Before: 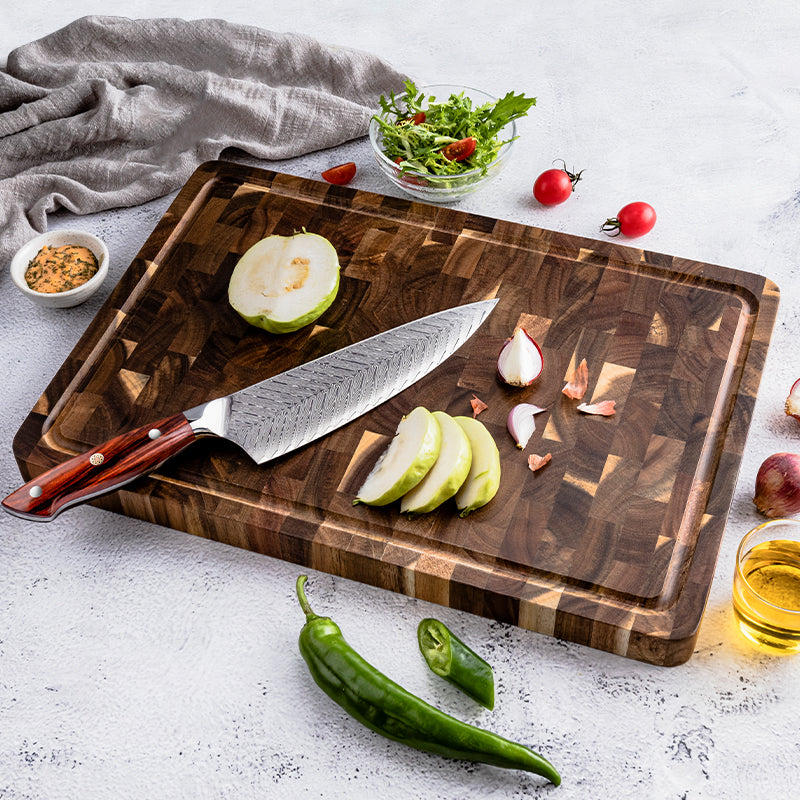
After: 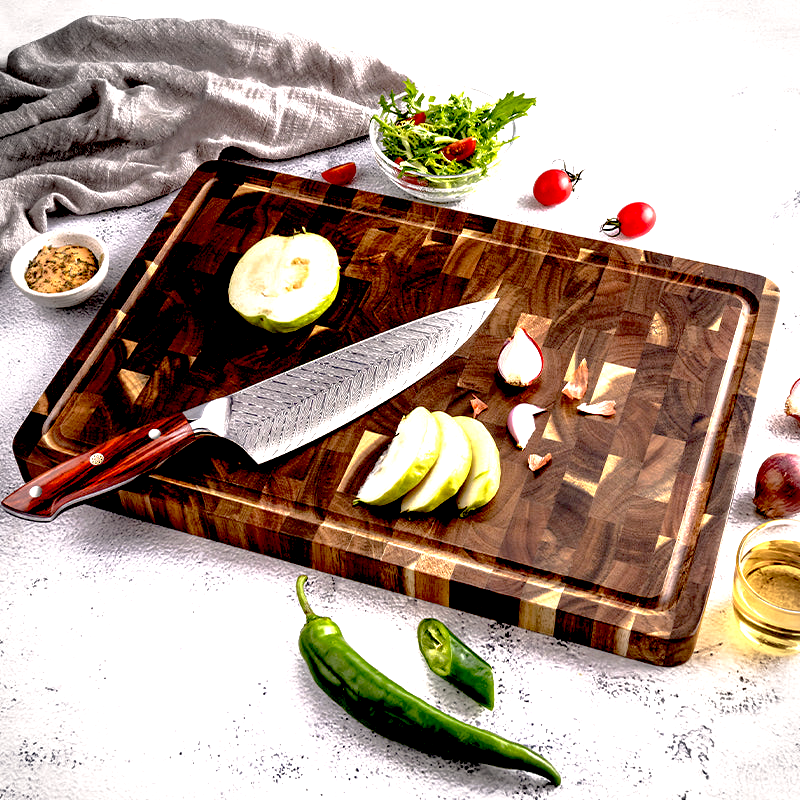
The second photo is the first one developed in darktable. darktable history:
exposure: black level correction 0.035, exposure 0.9 EV, compensate highlight preservation false
tone curve: curves: ch0 [(0, 0) (0.568, 0.517) (0.8, 0.717) (1, 1)]
vignetting: on, module defaults
color correction: highlights a* 3.84, highlights b* 5.07
